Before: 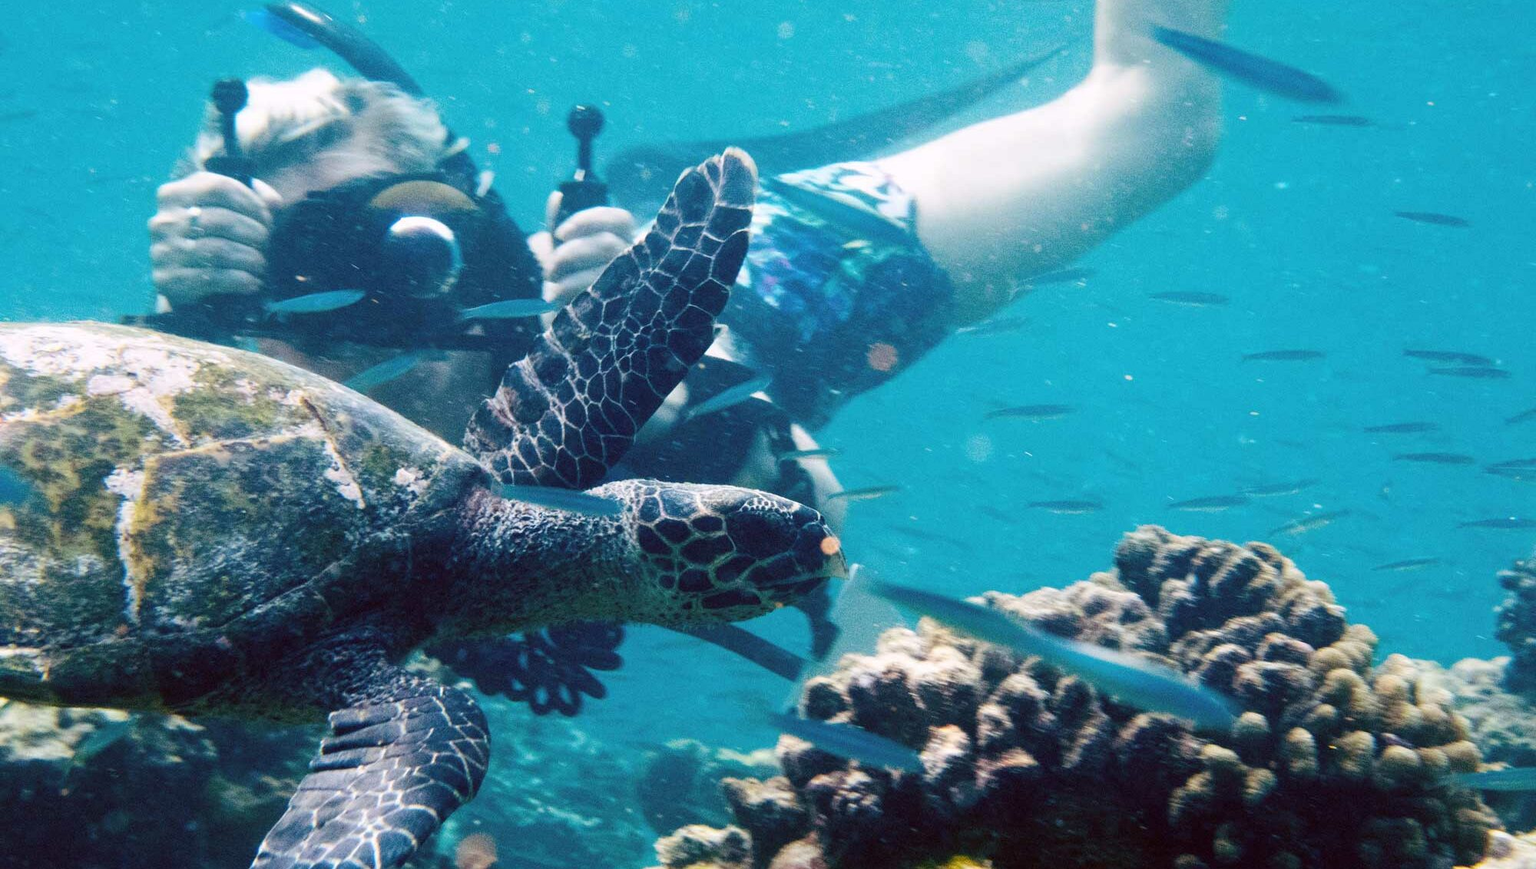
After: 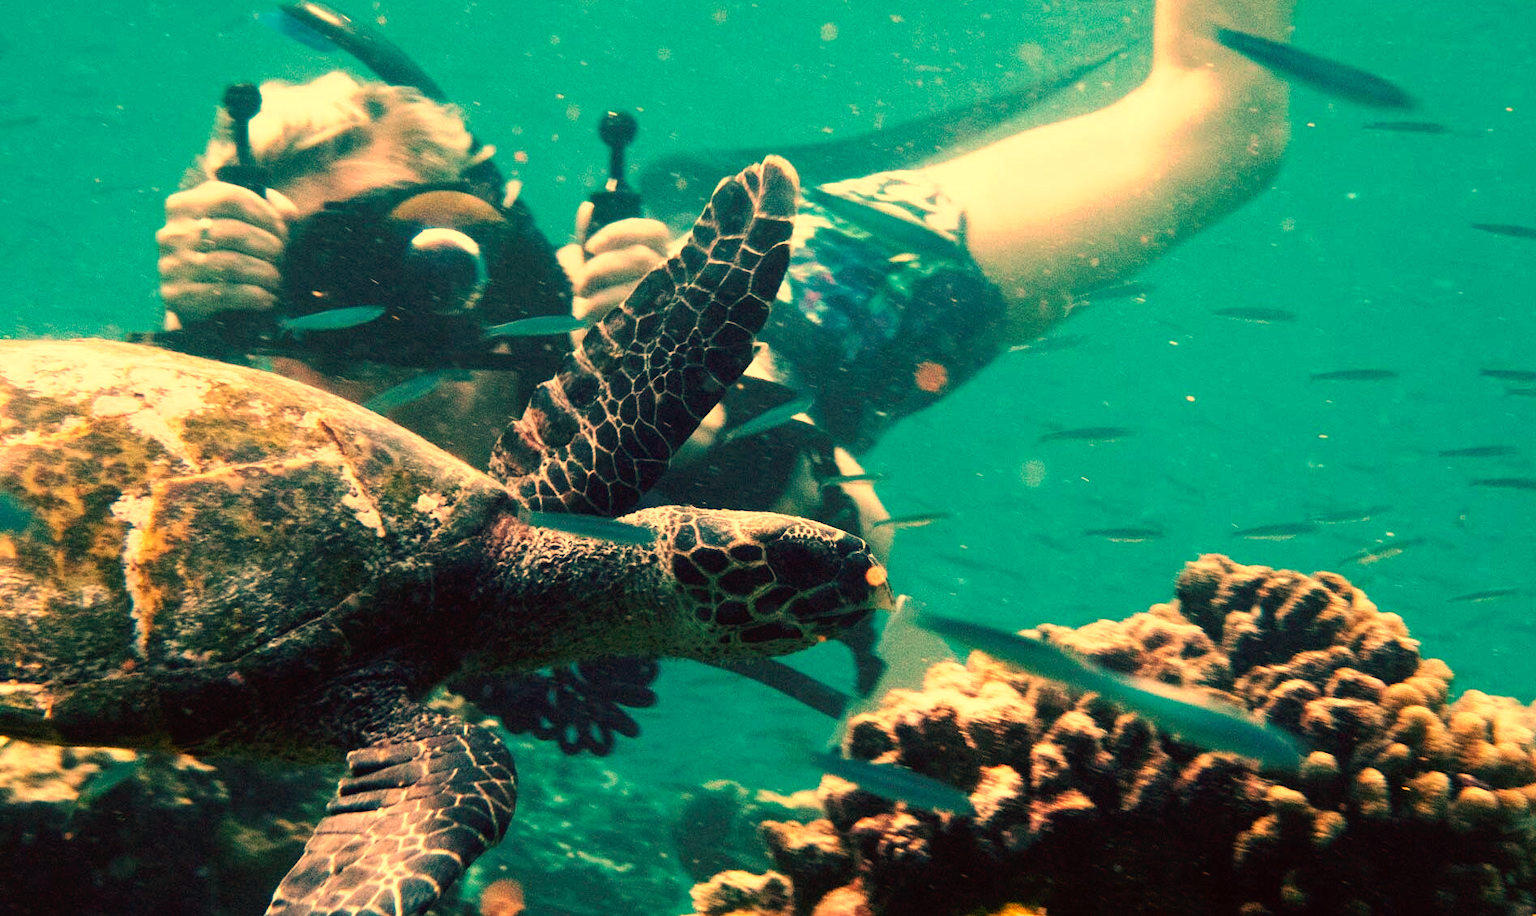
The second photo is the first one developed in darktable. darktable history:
tone curve: curves: ch0 [(0, 0) (0.003, 0.004) (0.011, 0.008) (0.025, 0.012) (0.044, 0.02) (0.069, 0.028) (0.1, 0.034) (0.136, 0.059) (0.177, 0.1) (0.224, 0.151) (0.277, 0.203) (0.335, 0.266) (0.399, 0.344) (0.468, 0.414) (0.543, 0.507) (0.623, 0.602) (0.709, 0.704) (0.801, 0.804) (0.898, 0.927) (1, 1)], preserve colors none
crop and rotate: right 5.167%
white balance: red 1.467, blue 0.684
